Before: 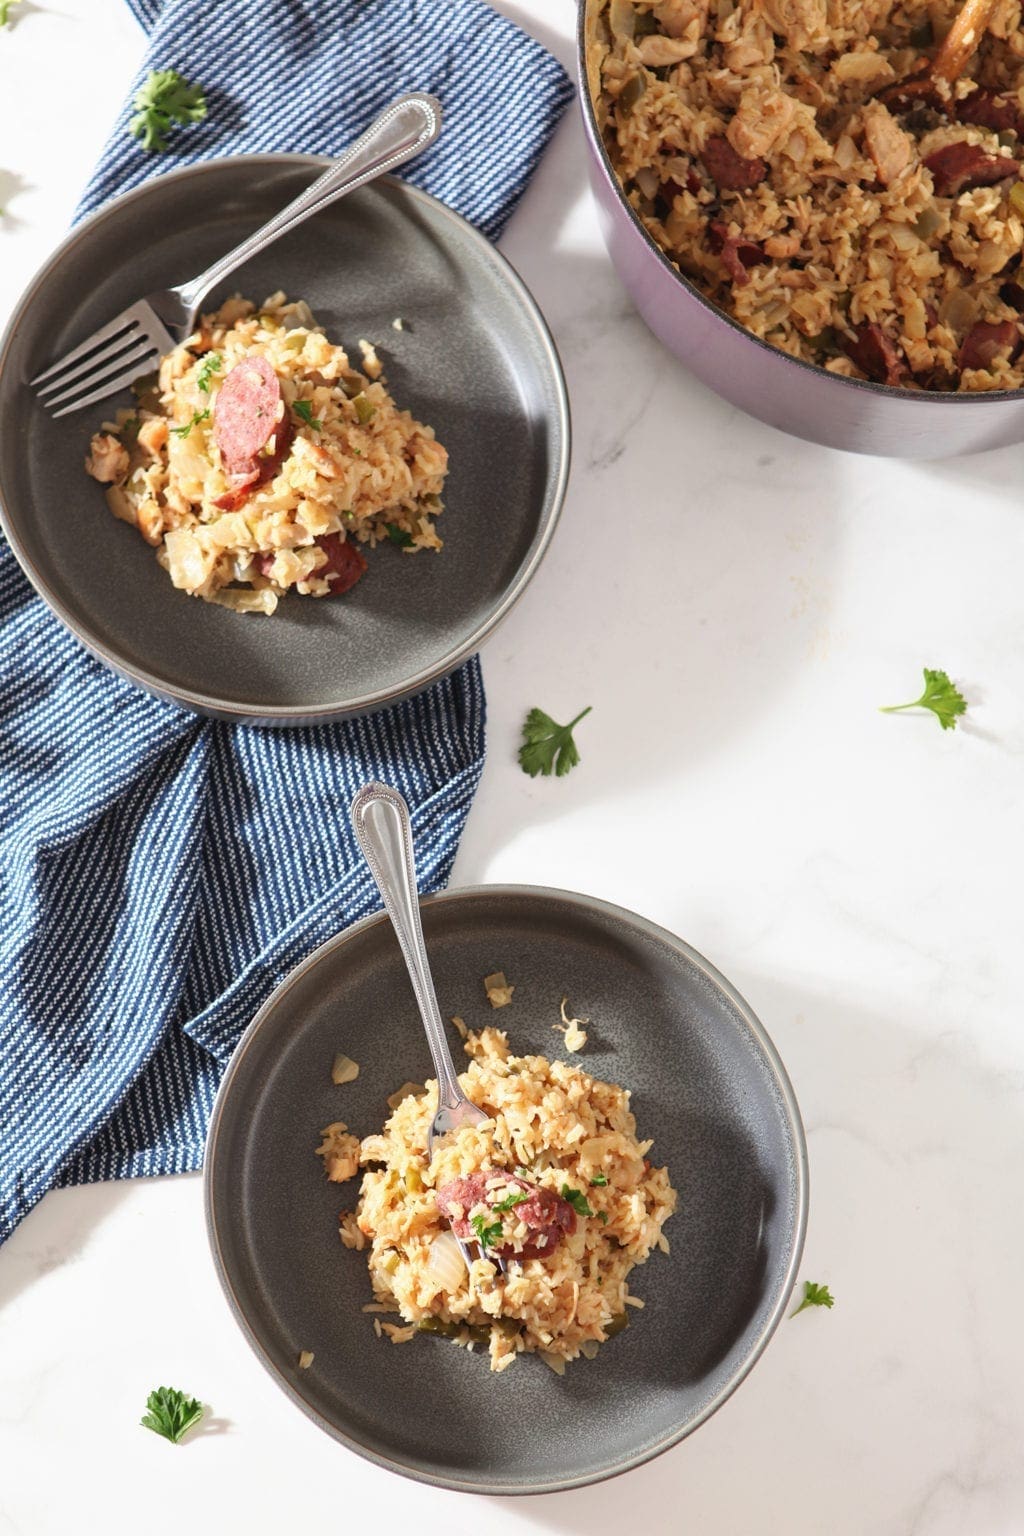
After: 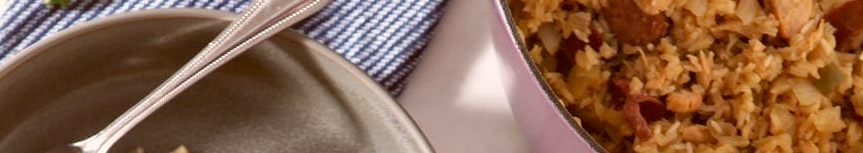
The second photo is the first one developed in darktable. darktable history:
white balance: red 1.05, blue 1.072
crop and rotate: left 9.644%, top 9.491%, right 6.021%, bottom 80.509%
color balance: lift [1.001, 1.007, 1, 0.993], gamma [1.023, 1.026, 1.01, 0.974], gain [0.964, 1.059, 1.073, 0.927]
